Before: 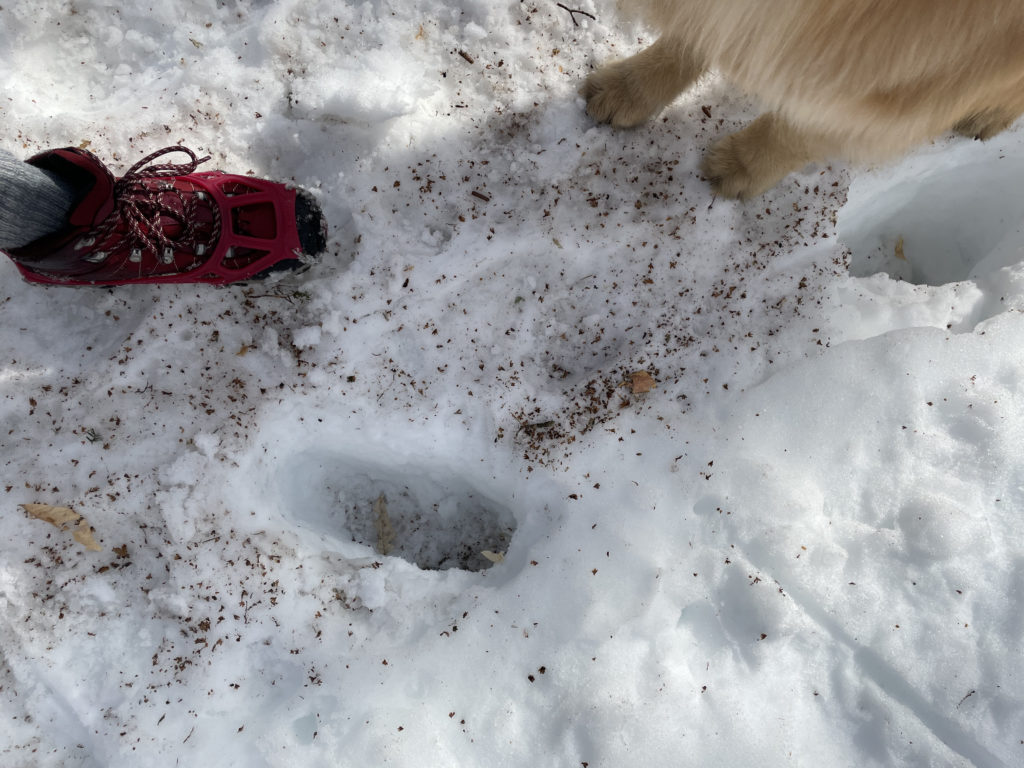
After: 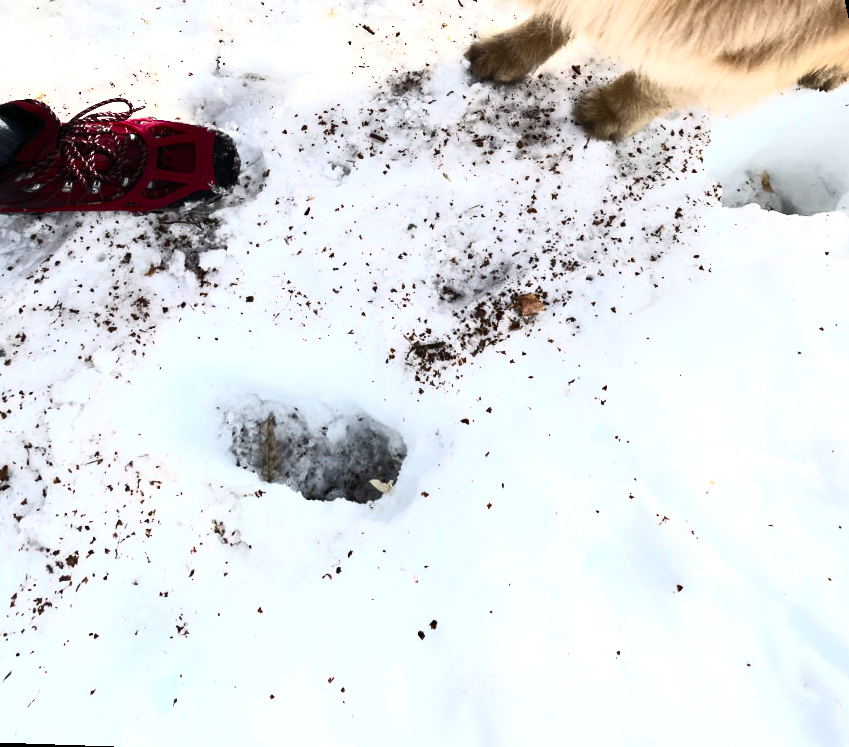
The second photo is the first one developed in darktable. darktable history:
rotate and perspective: rotation 0.72°, lens shift (vertical) -0.352, lens shift (horizontal) -0.051, crop left 0.152, crop right 0.859, crop top 0.019, crop bottom 0.964
exposure: exposure 0.127 EV, compensate highlight preservation false
tone equalizer: -8 EV -0.75 EV, -7 EV -0.7 EV, -6 EV -0.6 EV, -5 EV -0.4 EV, -3 EV 0.4 EV, -2 EV 0.6 EV, -1 EV 0.7 EV, +0 EV 0.75 EV, edges refinement/feathering 500, mask exposure compensation -1.57 EV, preserve details no
contrast brightness saturation: contrast 0.62, brightness 0.34, saturation 0.14
